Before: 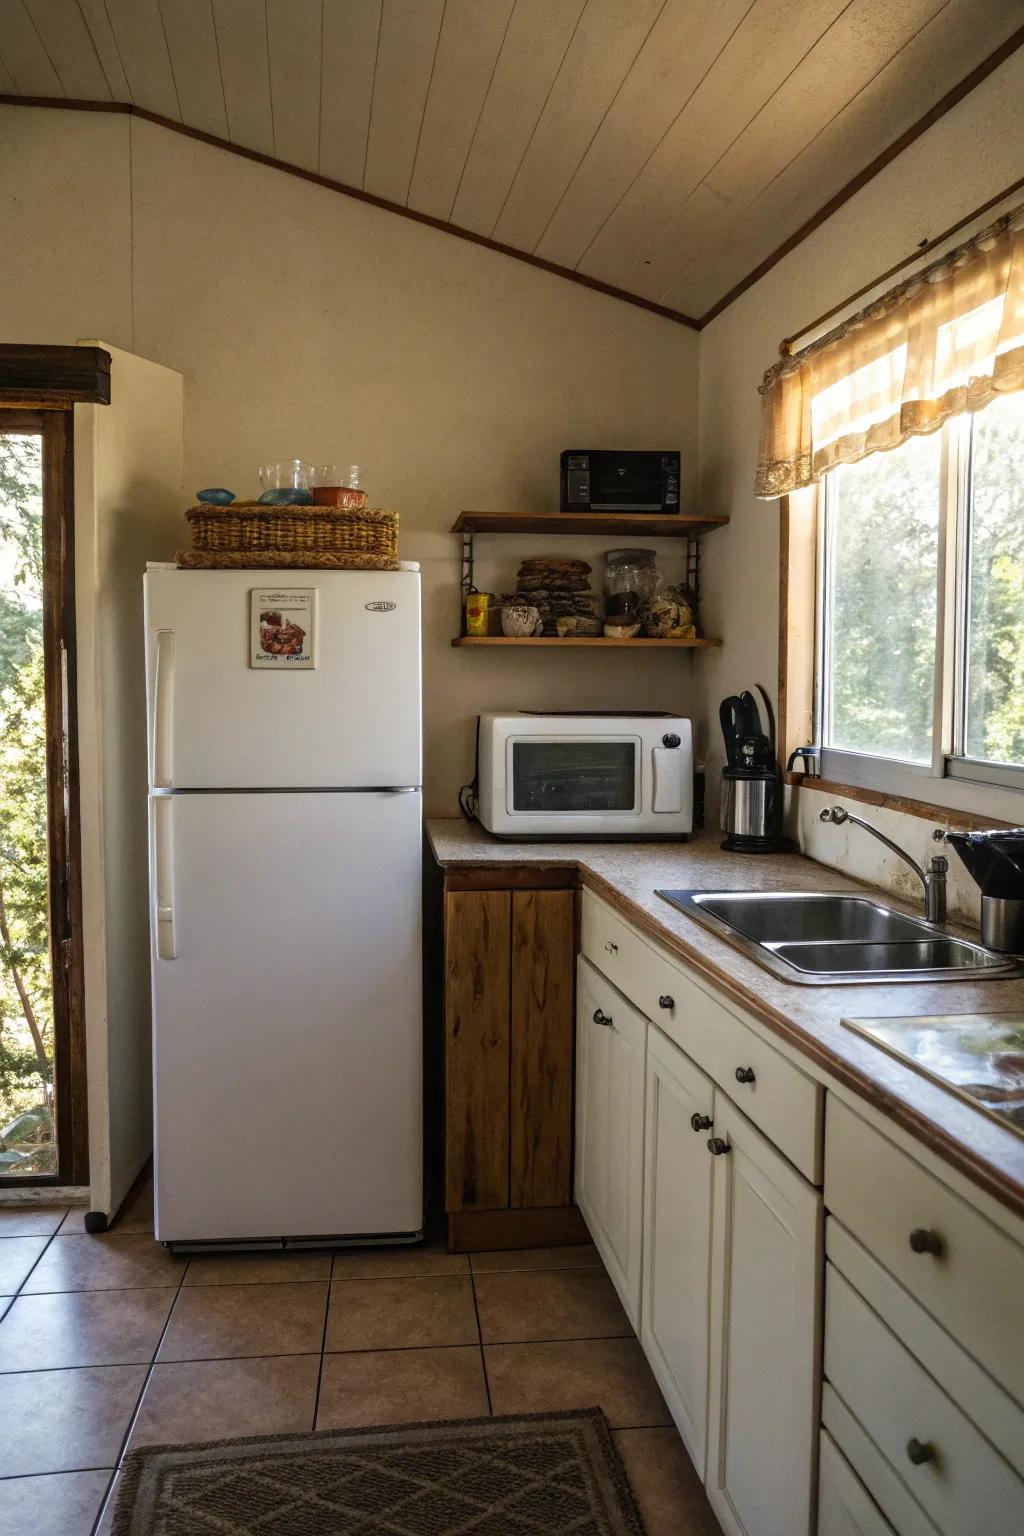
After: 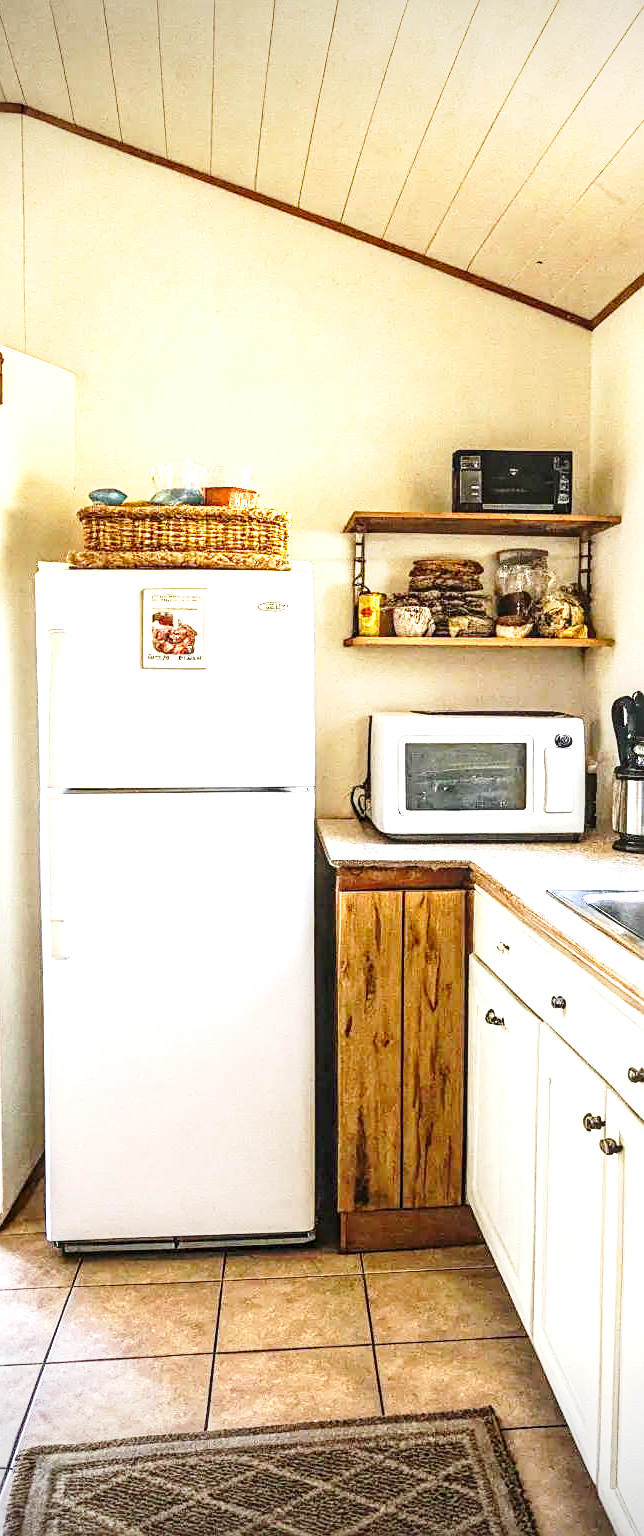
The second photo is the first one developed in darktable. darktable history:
local contrast: detail 130%
crop: left 10.603%, right 26.47%
vignetting: on, module defaults
base curve: curves: ch0 [(0, 0) (0.028, 0.03) (0.121, 0.232) (0.46, 0.748) (0.859, 0.968) (1, 1)], preserve colors none
exposure: exposure 2.242 EV, compensate highlight preservation false
sharpen: on, module defaults
